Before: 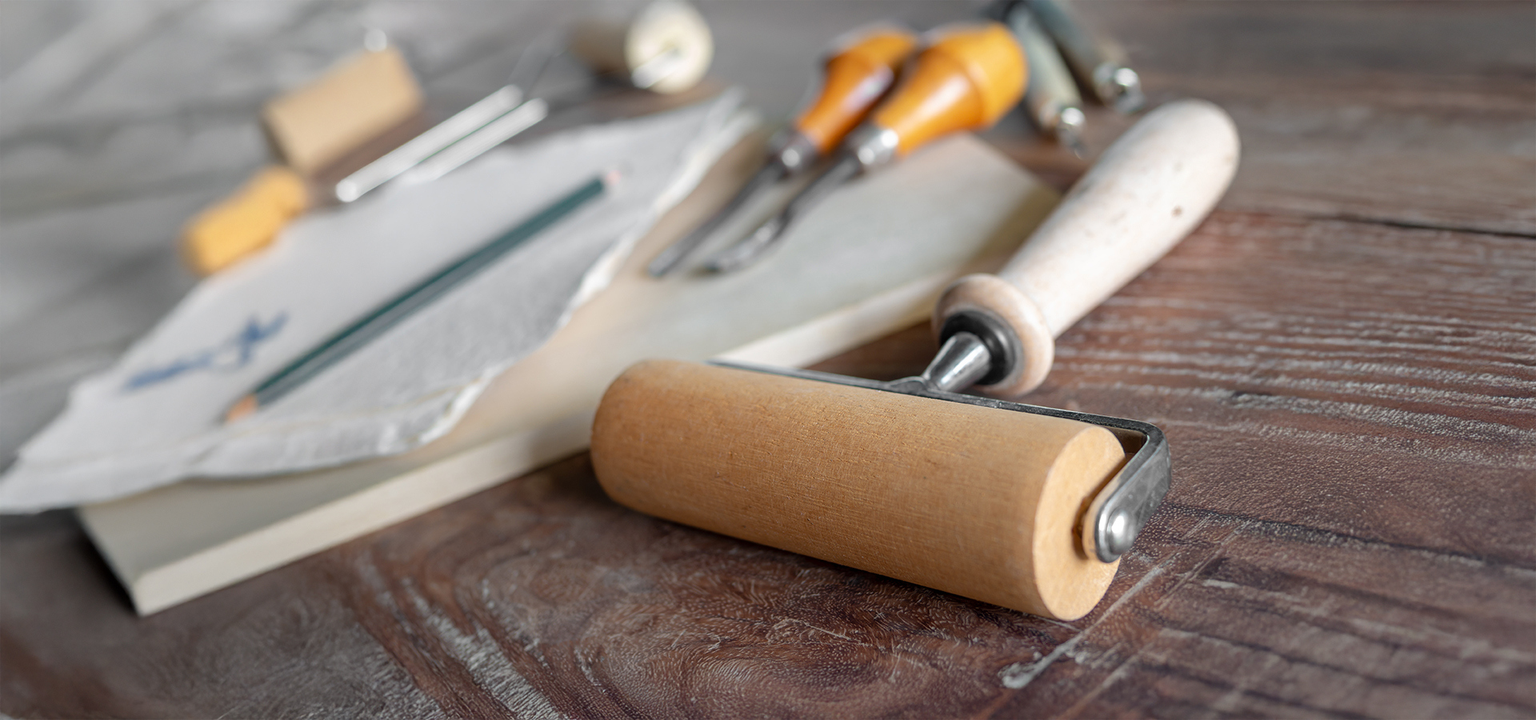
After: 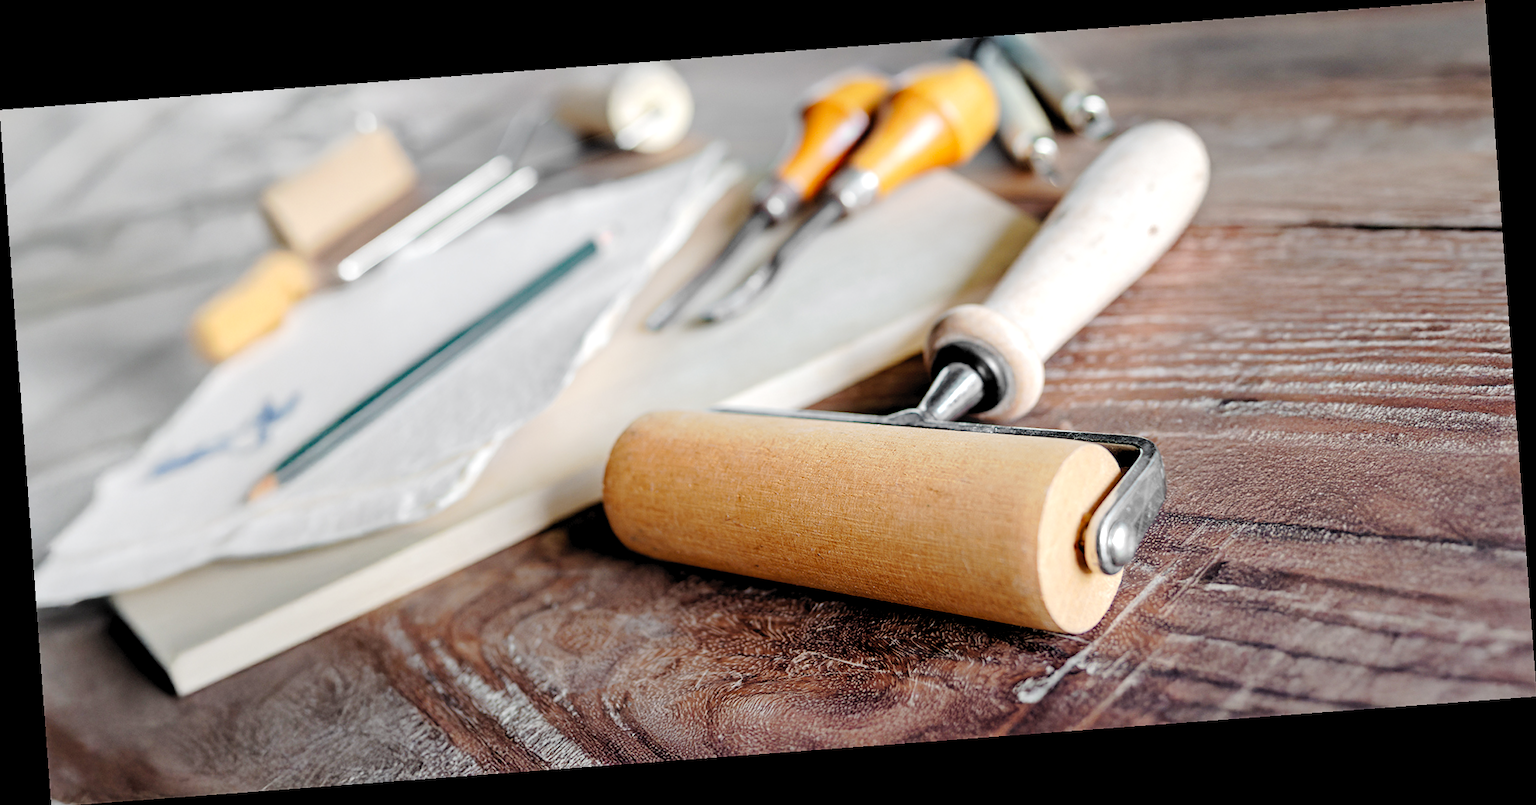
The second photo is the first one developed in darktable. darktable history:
rotate and perspective: rotation -4.25°, automatic cropping off
tone curve: curves: ch0 [(0, 0) (0.003, 0.013) (0.011, 0.016) (0.025, 0.021) (0.044, 0.029) (0.069, 0.039) (0.1, 0.056) (0.136, 0.085) (0.177, 0.14) (0.224, 0.201) (0.277, 0.28) (0.335, 0.372) (0.399, 0.475) (0.468, 0.567) (0.543, 0.643) (0.623, 0.722) (0.709, 0.801) (0.801, 0.859) (0.898, 0.927) (1, 1)], preserve colors none
rgb levels: levels [[0.013, 0.434, 0.89], [0, 0.5, 1], [0, 0.5, 1]]
contrast equalizer: y [[0.5, 0.501, 0.532, 0.538, 0.54, 0.541], [0.5 ×6], [0.5 ×6], [0 ×6], [0 ×6]]
